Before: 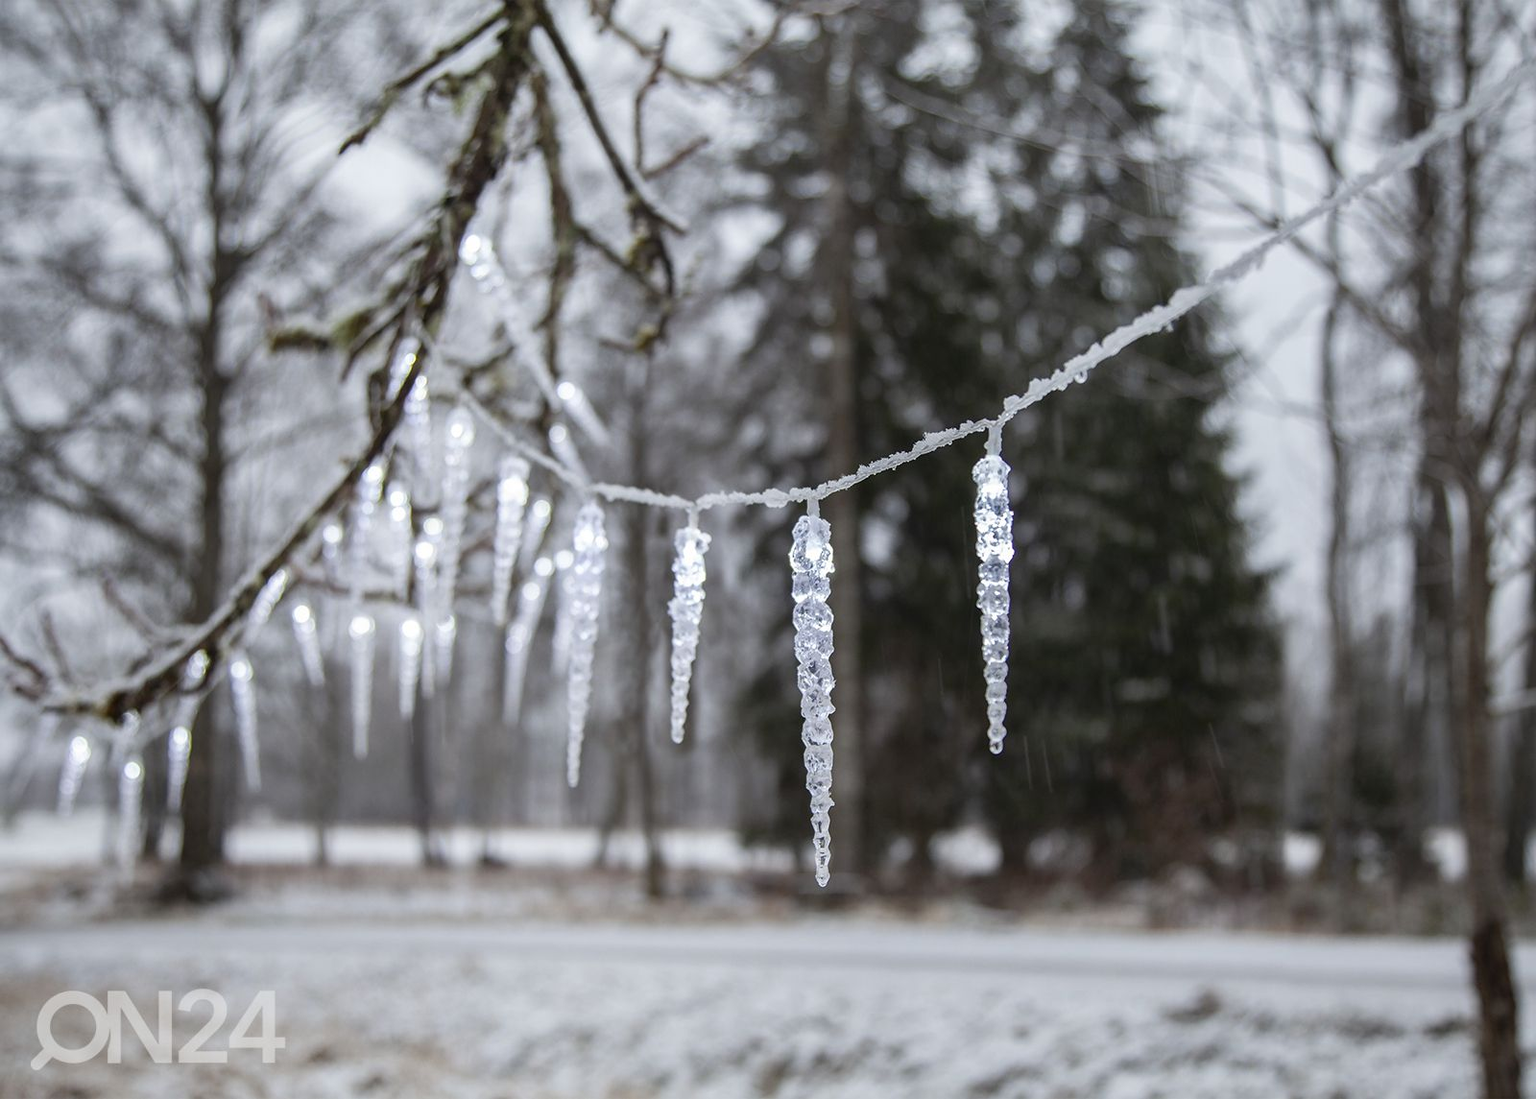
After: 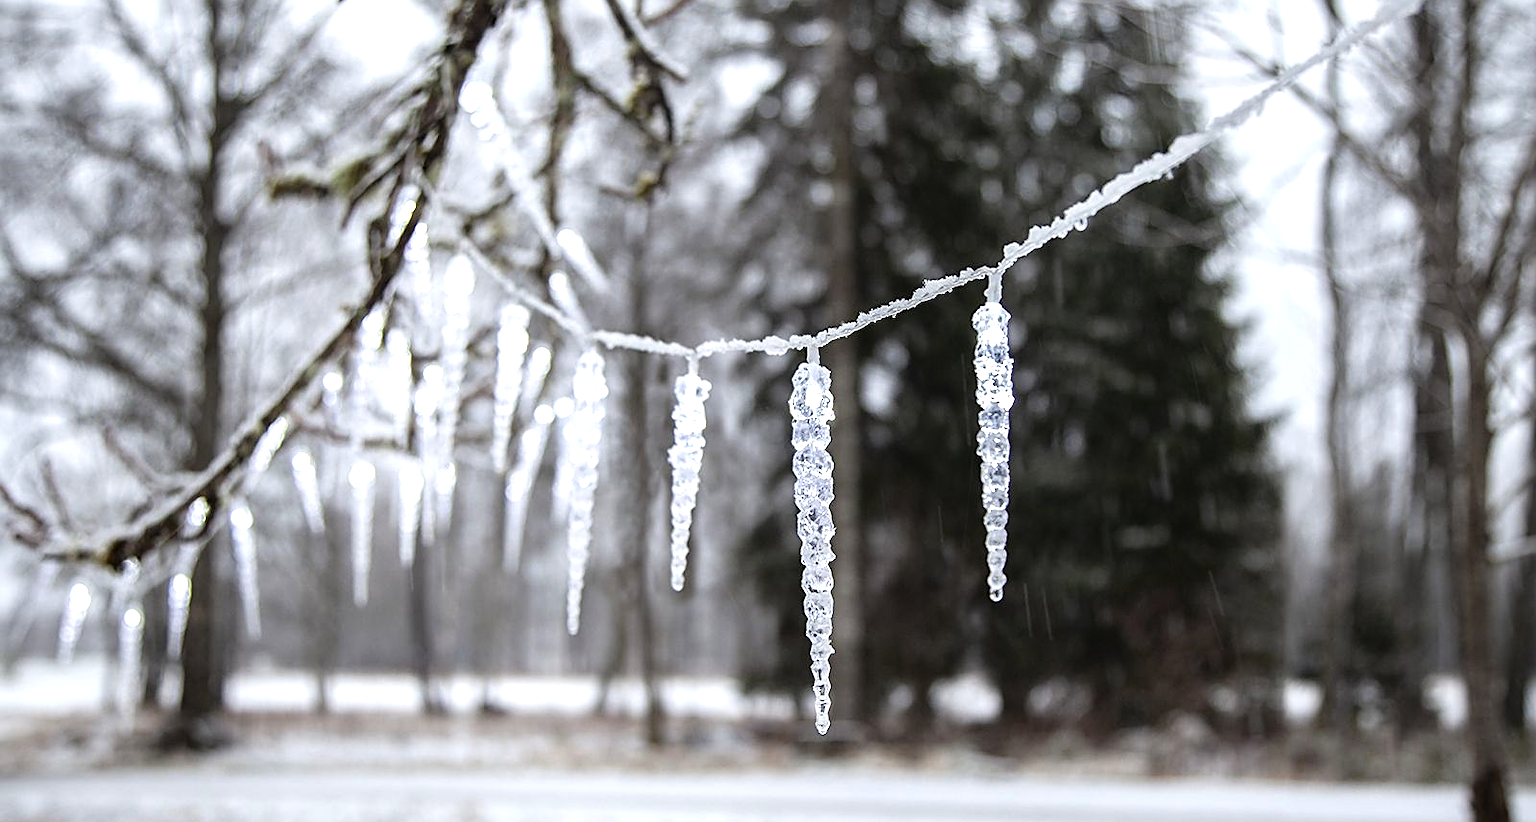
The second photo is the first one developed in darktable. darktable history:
sharpen: on, module defaults
tone equalizer: -8 EV -0.781 EV, -7 EV -0.711 EV, -6 EV -0.634 EV, -5 EV -0.398 EV, -3 EV 0.379 EV, -2 EV 0.6 EV, -1 EV 0.678 EV, +0 EV 0.742 EV, mask exposure compensation -0.493 EV
crop: top 13.971%, bottom 11.164%
